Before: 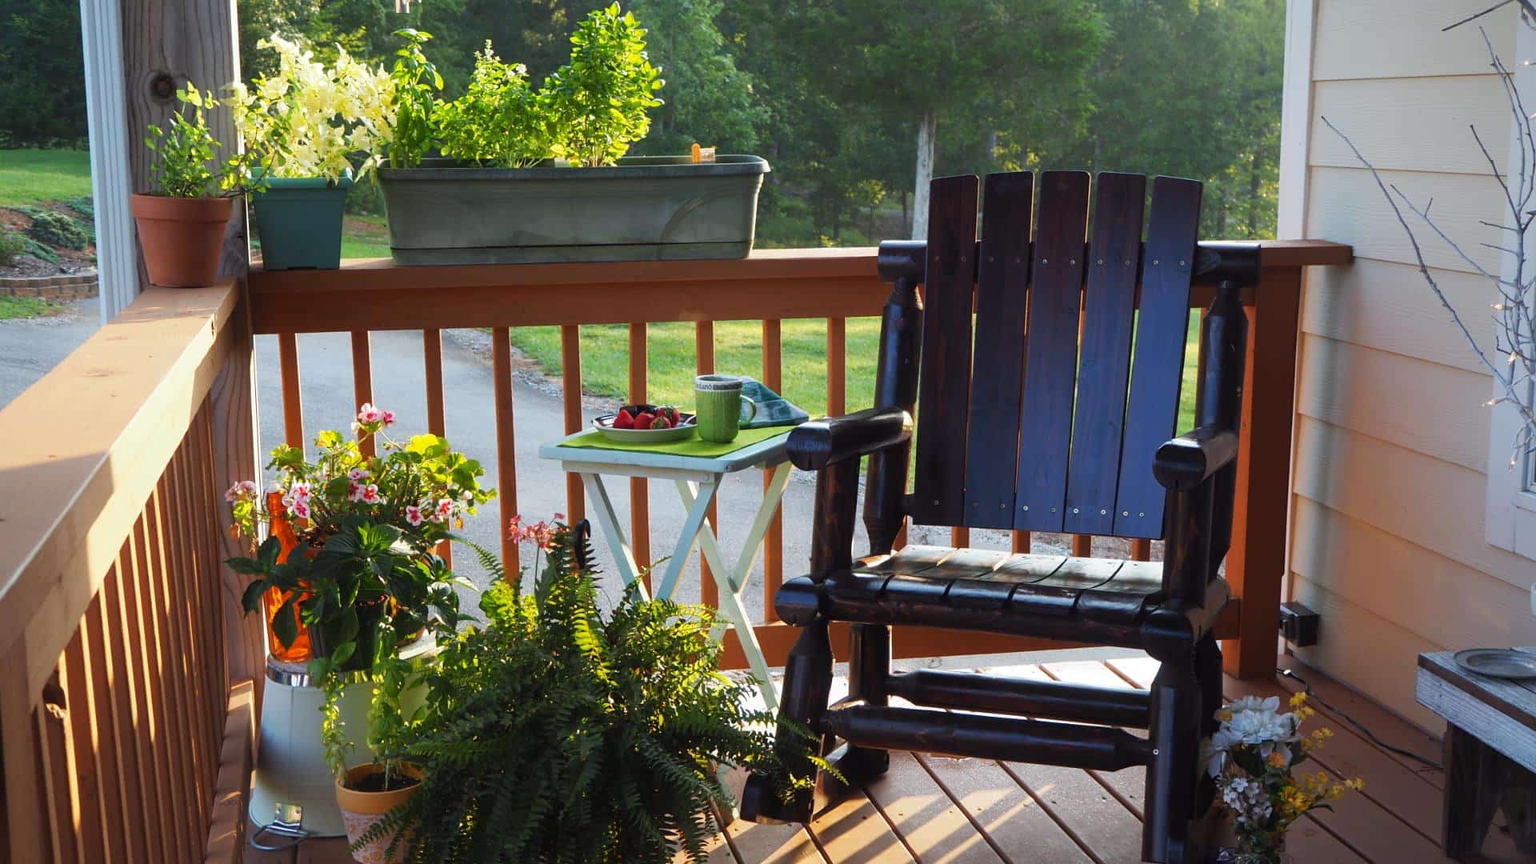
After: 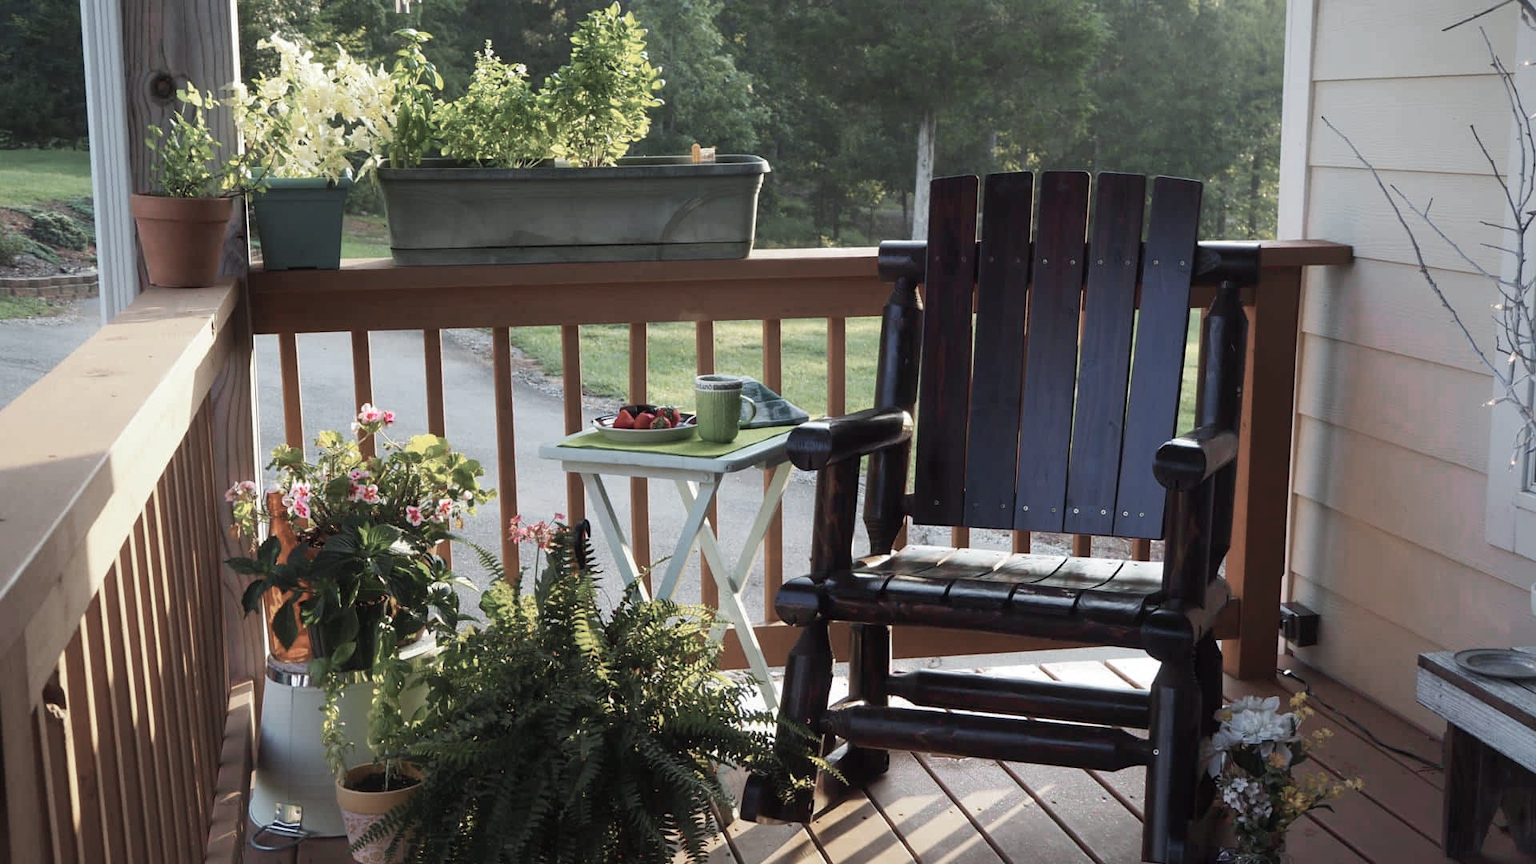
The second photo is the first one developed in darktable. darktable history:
color zones: curves: ch0 [(0, 0.6) (0.129, 0.508) (0.193, 0.483) (0.429, 0.5) (0.571, 0.5) (0.714, 0.5) (0.857, 0.5) (1, 0.6)]; ch1 [(0, 0.481) (0.112, 0.245) (0.213, 0.223) (0.429, 0.233) (0.571, 0.231) (0.683, 0.242) (0.857, 0.296) (1, 0.481)]
